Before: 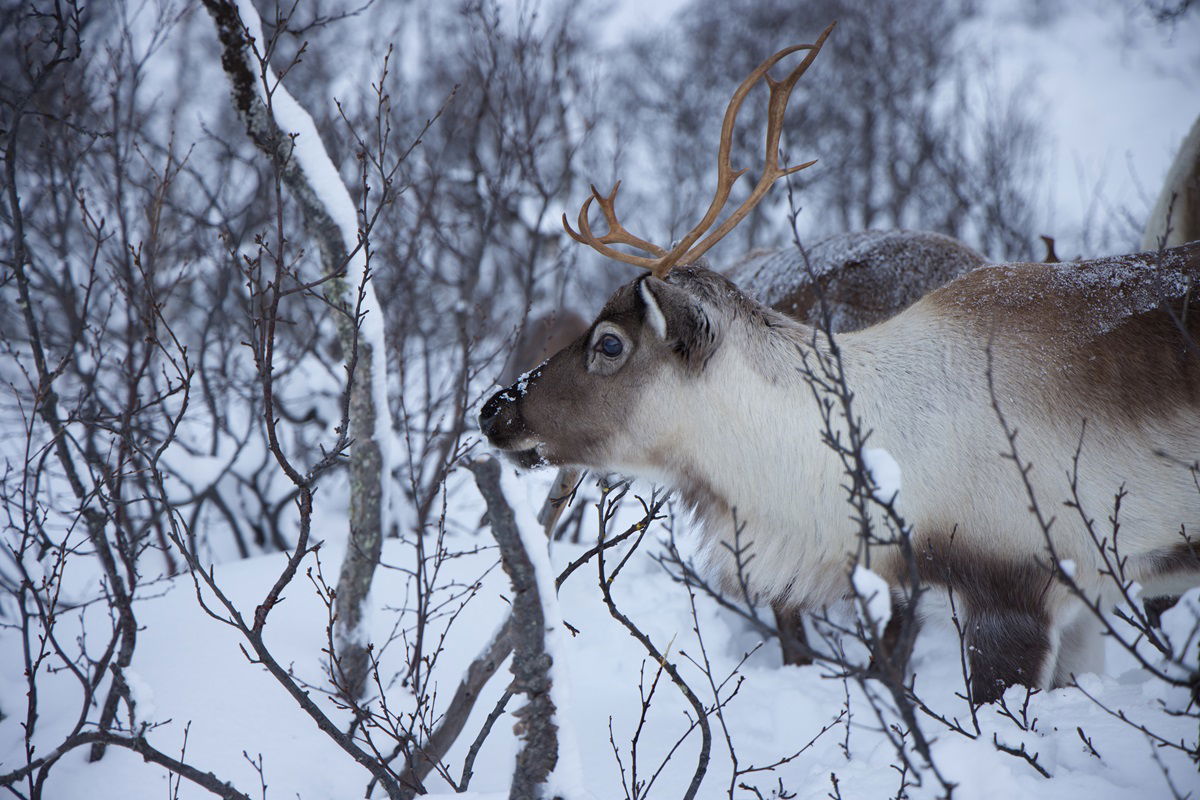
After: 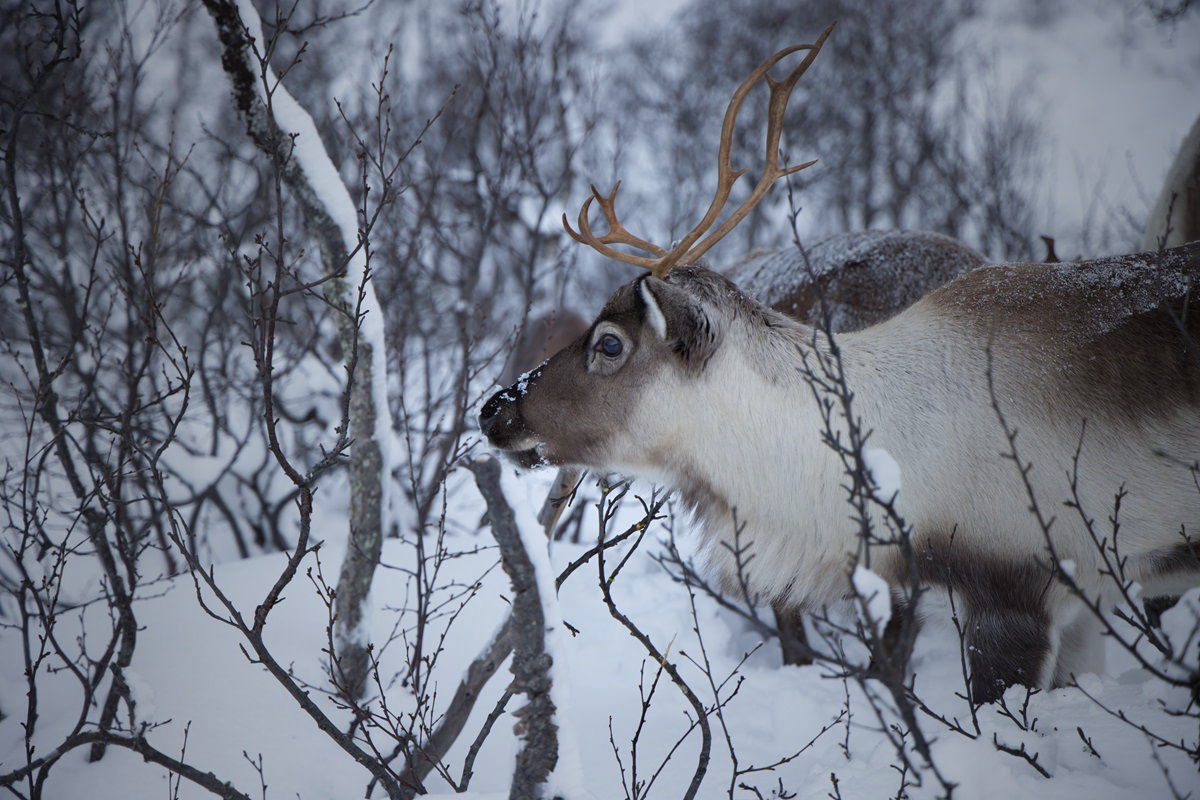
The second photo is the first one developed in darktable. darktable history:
vignetting: fall-off start 16.38%, fall-off radius 101%, brightness -0.453, saturation -0.297, width/height ratio 0.714
